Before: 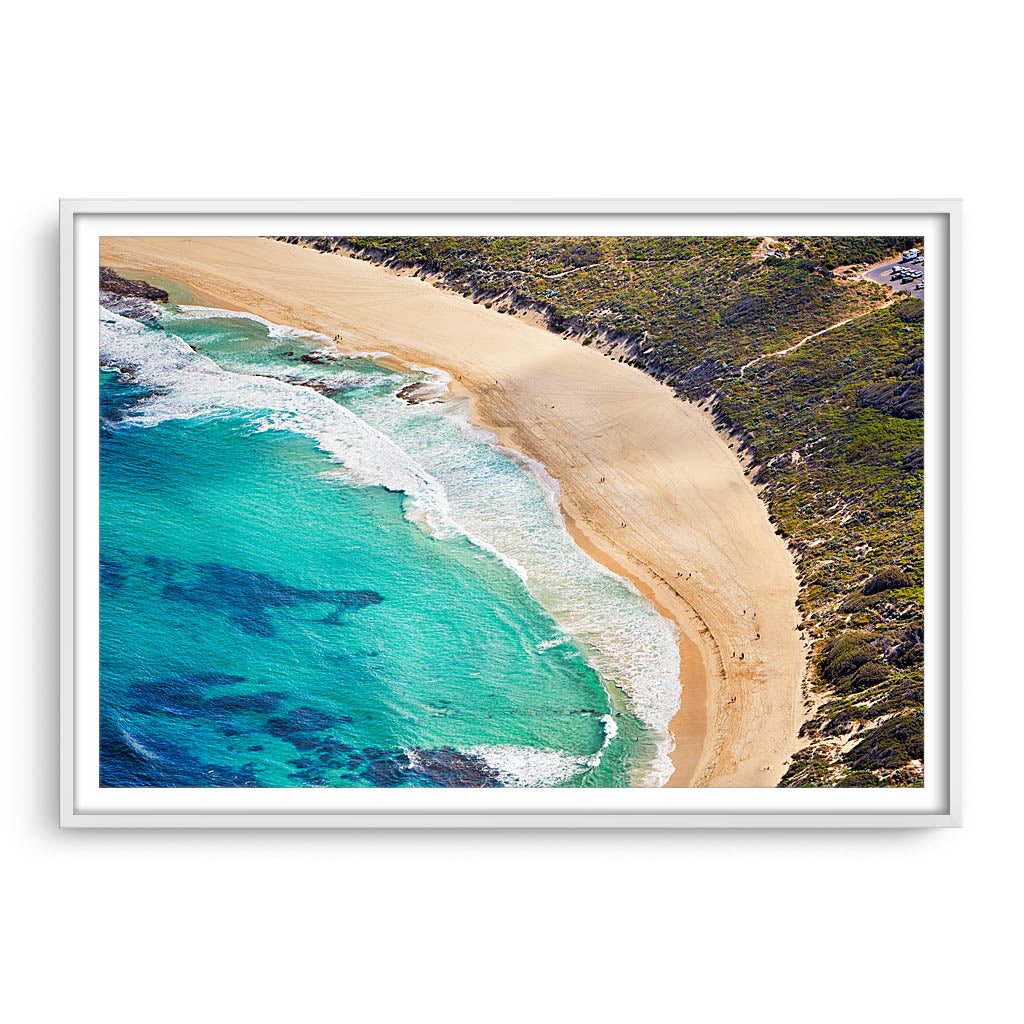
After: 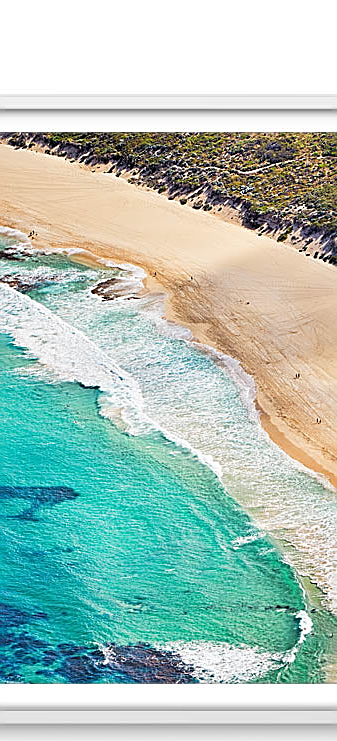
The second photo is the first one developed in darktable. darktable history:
sharpen: on, module defaults
crop and rotate: left 29.85%, top 10.198%, right 37.218%, bottom 17.375%
